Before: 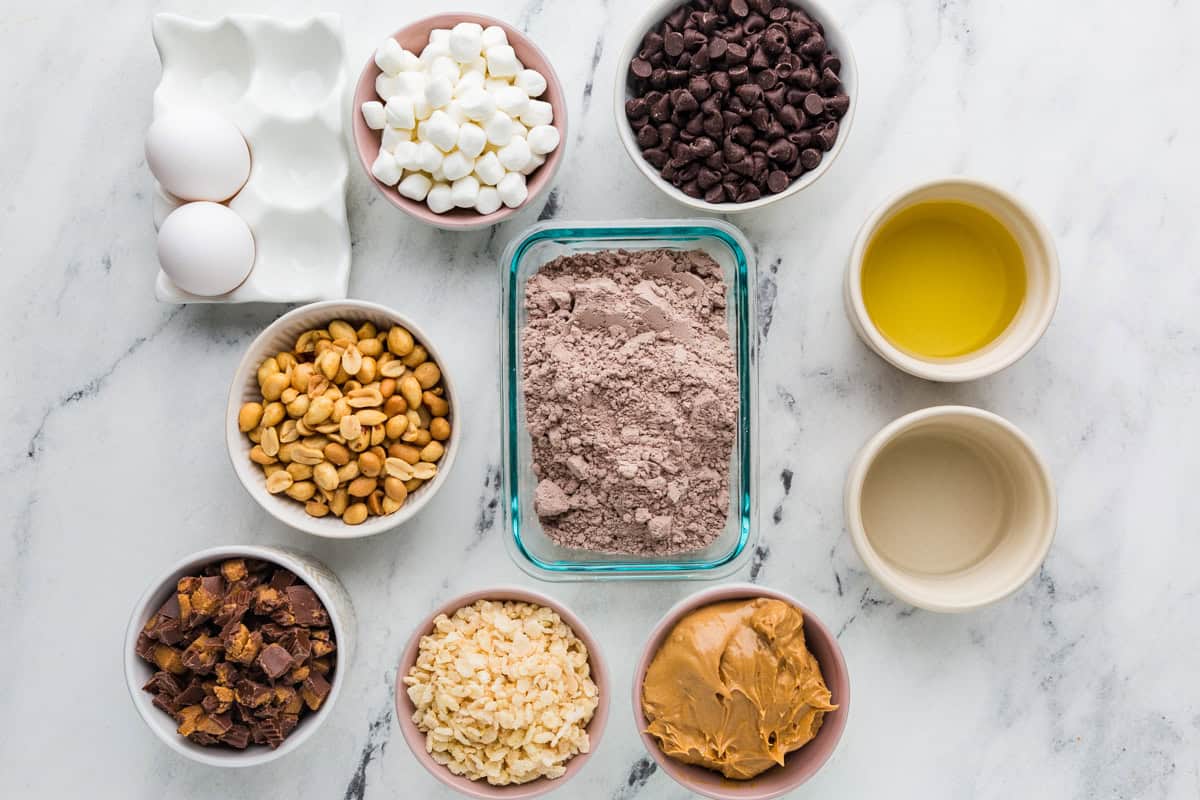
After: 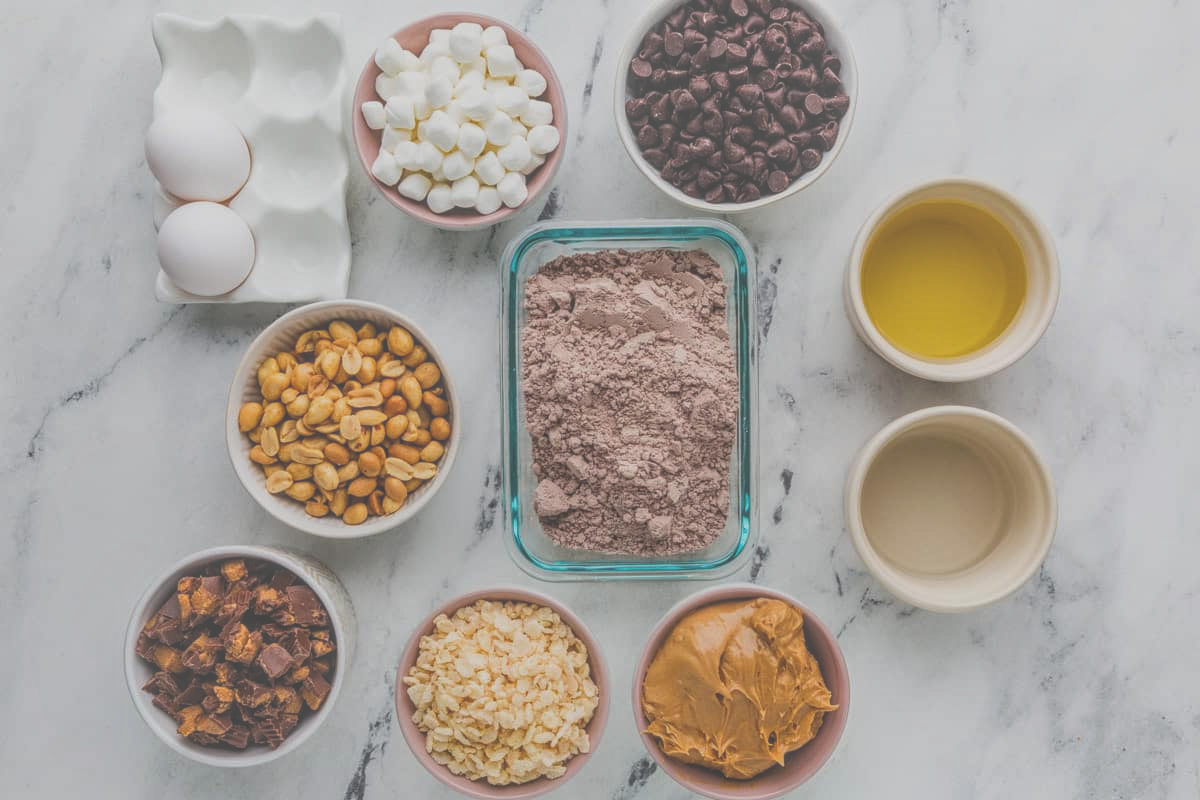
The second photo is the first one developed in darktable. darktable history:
local contrast: highlights 72%, shadows 9%, midtone range 0.194
exposure: black level correction -0.037, exposure -0.496 EV, compensate exposure bias true, compensate highlight preservation false
